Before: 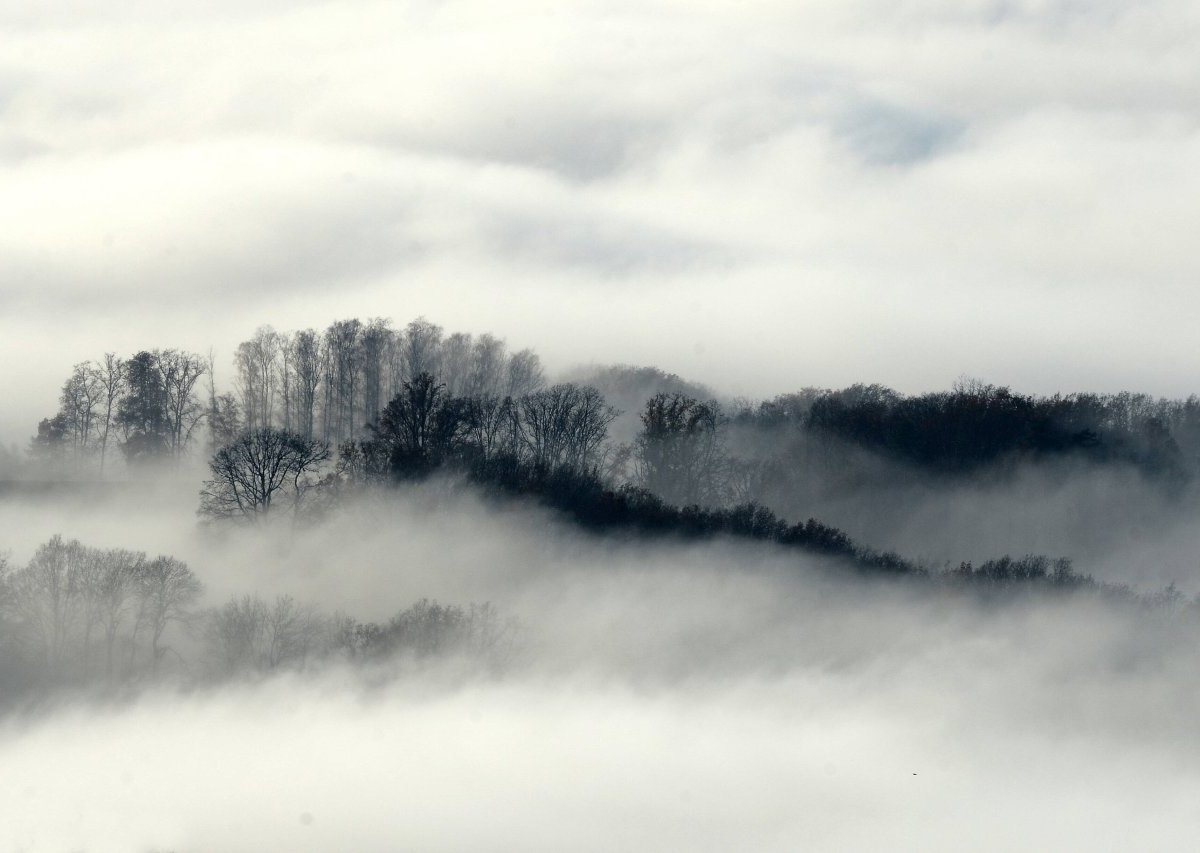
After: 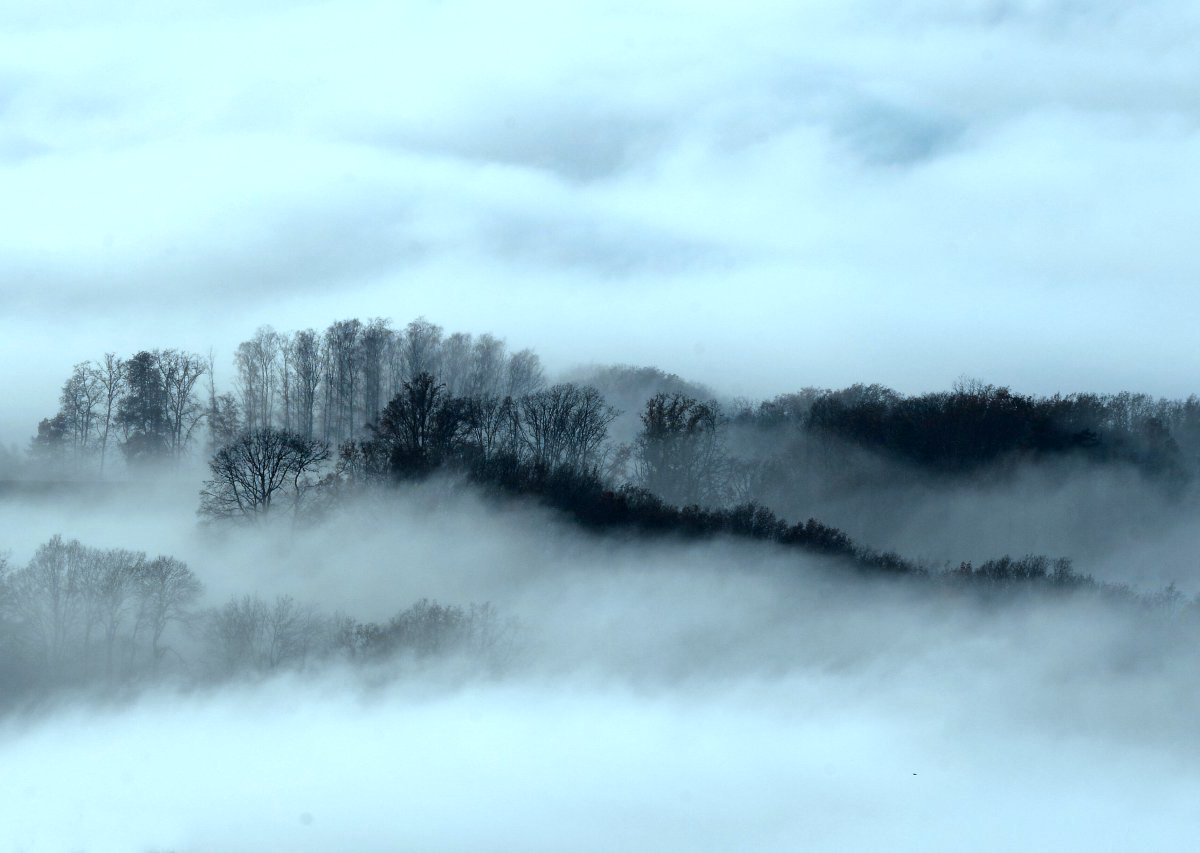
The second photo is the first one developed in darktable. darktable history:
color correction: highlights a* -10.69, highlights b* -19.19
color zones: curves: ch2 [(0, 0.5) (0.143, 0.5) (0.286, 0.416) (0.429, 0.5) (0.571, 0.5) (0.714, 0.5) (0.857, 0.5) (1, 0.5)]
